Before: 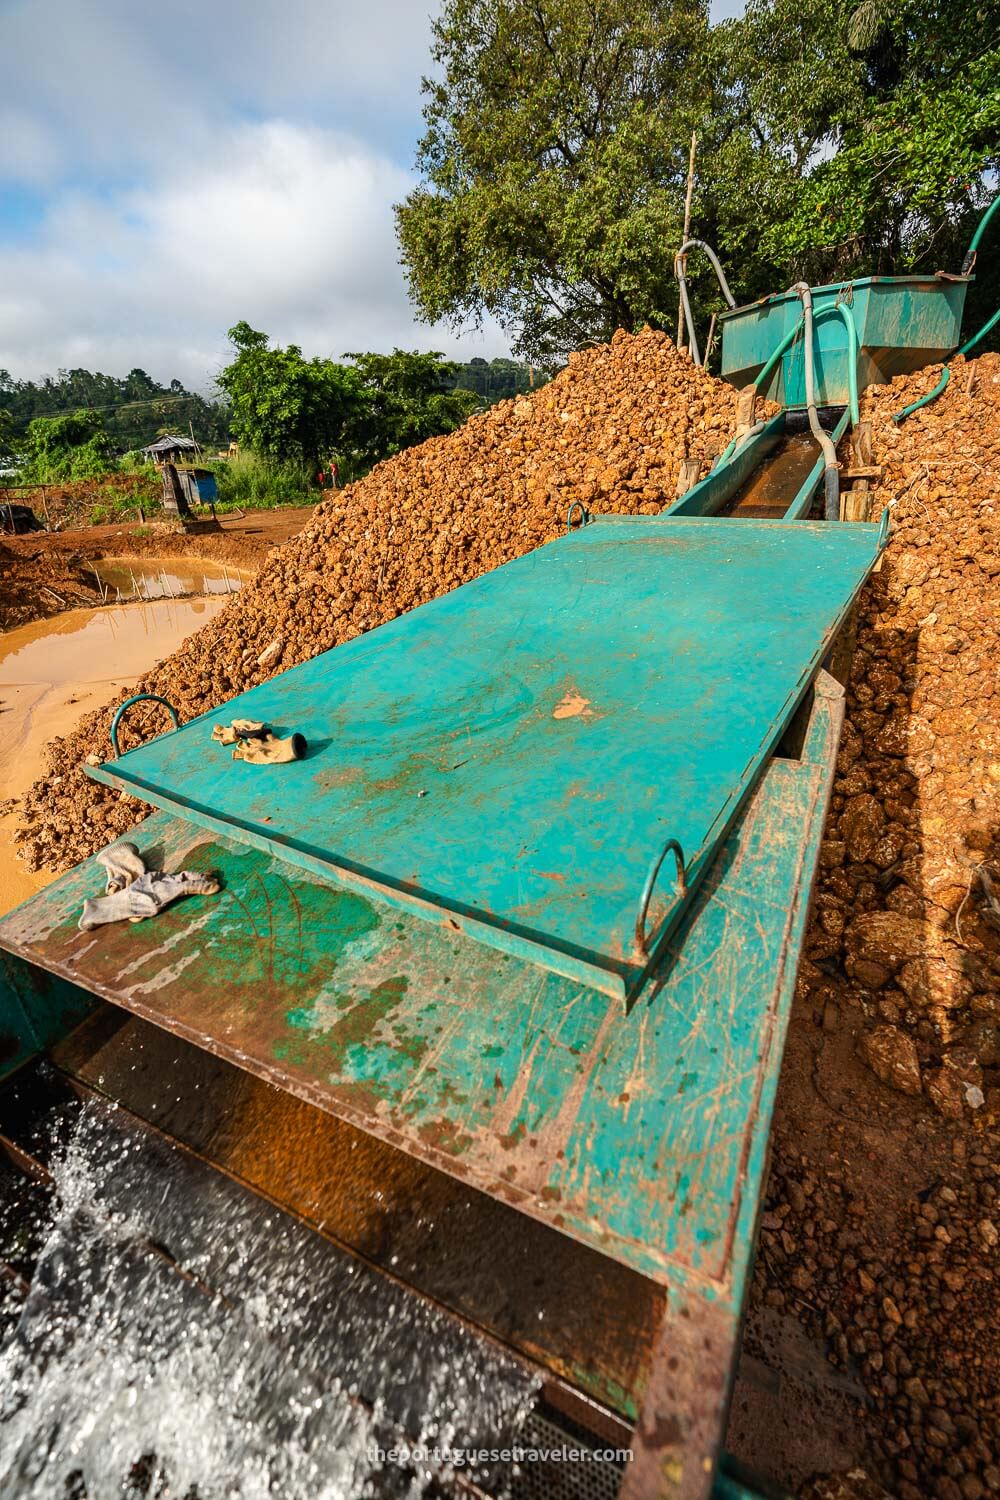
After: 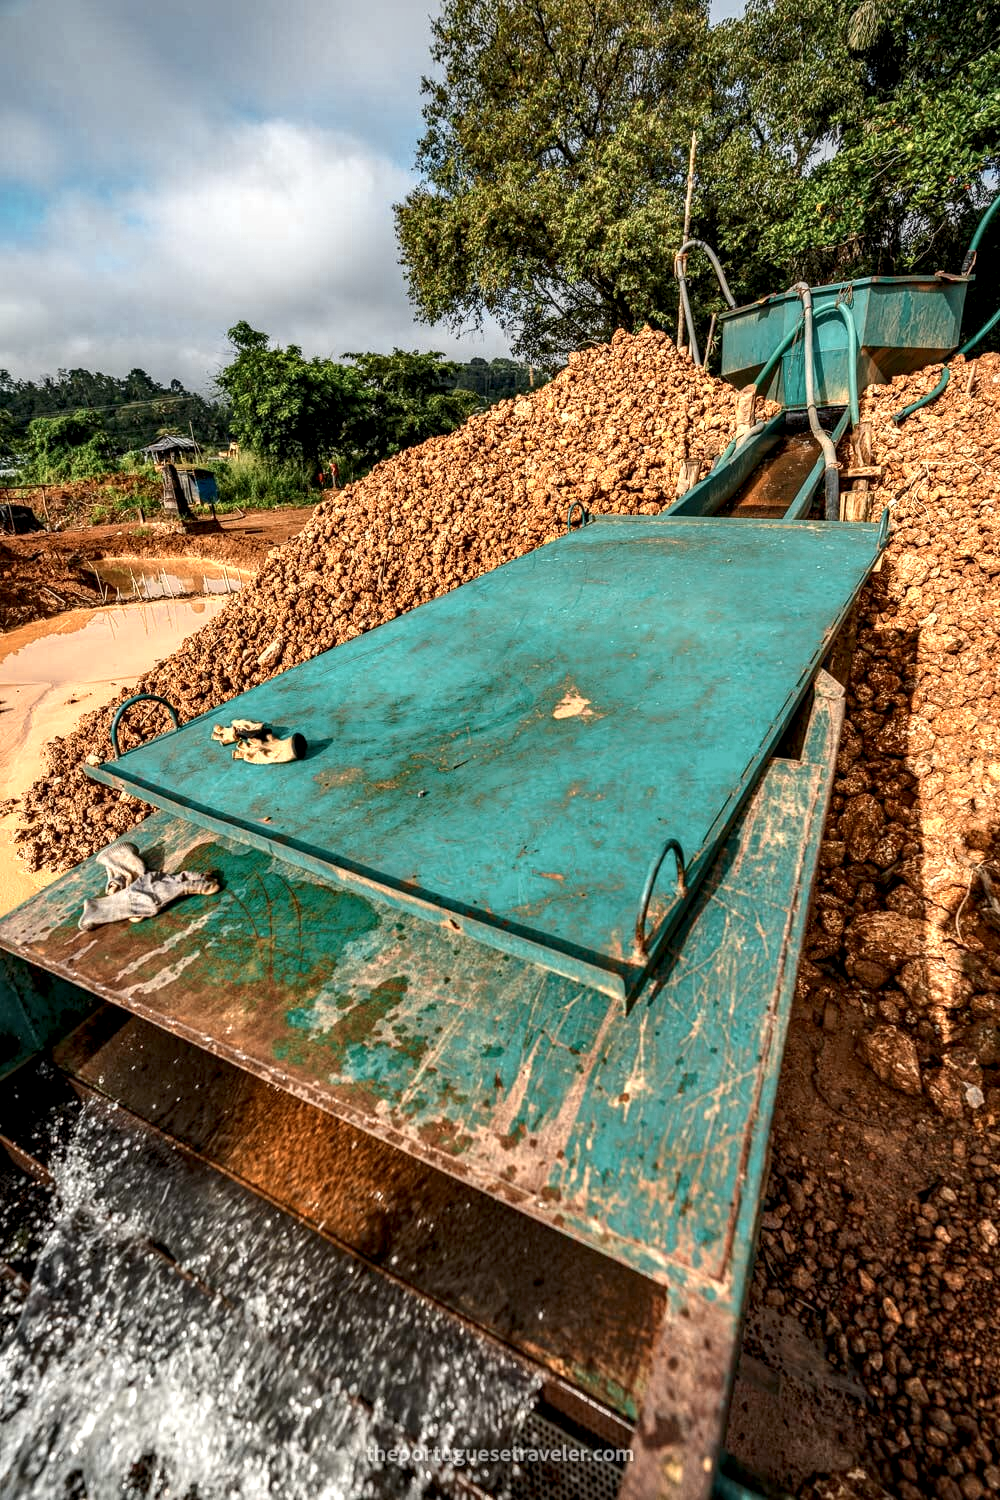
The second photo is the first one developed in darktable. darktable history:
color zones: curves: ch0 [(0.018, 0.548) (0.197, 0.654) (0.425, 0.447) (0.605, 0.658) (0.732, 0.579)]; ch1 [(0.105, 0.531) (0.224, 0.531) (0.386, 0.39) (0.618, 0.456) (0.732, 0.456) (0.956, 0.421)]; ch2 [(0.039, 0.583) (0.215, 0.465) (0.399, 0.544) (0.465, 0.548) (0.614, 0.447) (0.724, 0.43) (0.882, 0.623) (0.956, 0.632)]
tone equalizer: -8 EV 0.282 EV, -7 EV 0.443 EV, -6 EV 0.413 EV, -5 EV 0.262 EV, -3 EV -0.255 EV, -2 EV -0.436 EV, -1 EV -0.422 EV, +0 EV -0.273 EV, mask exposure compensation -0.502 EV
local contrast: detail 160%
